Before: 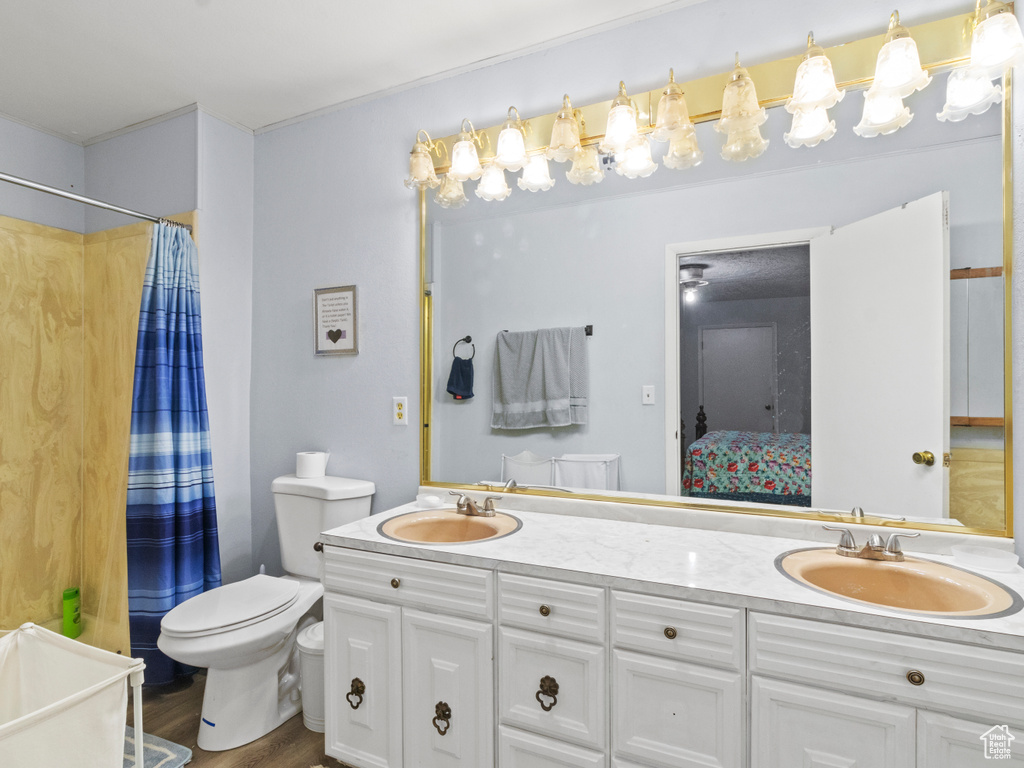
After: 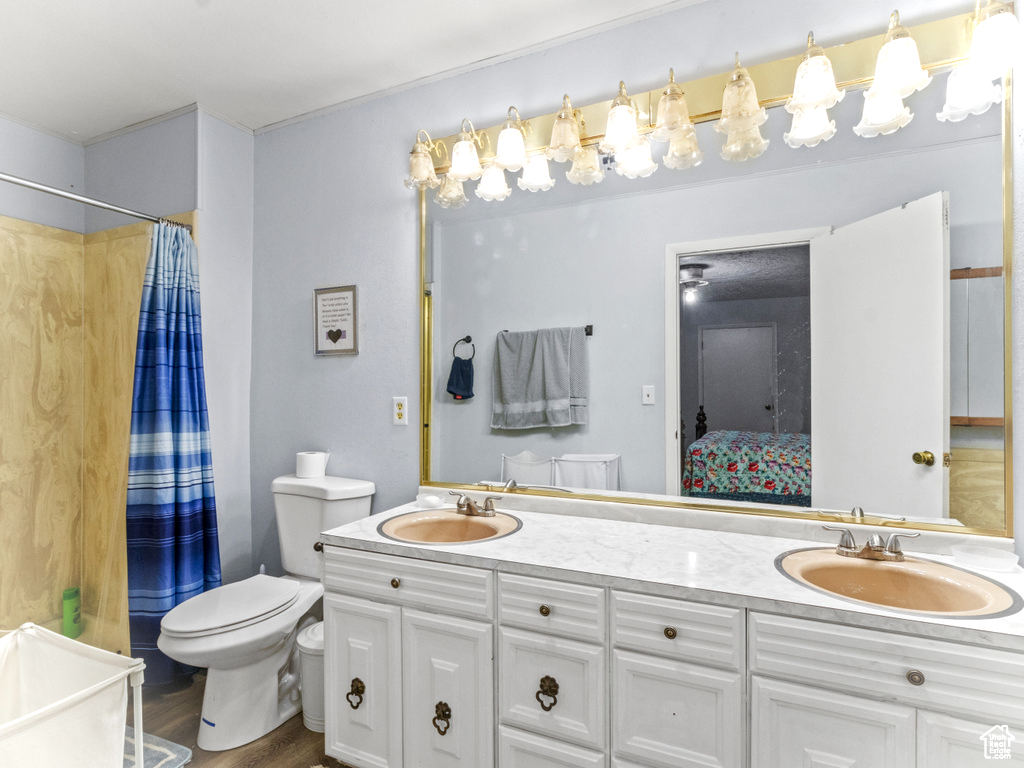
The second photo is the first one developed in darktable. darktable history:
vignetting: brightness 0.304, saturation -0.001, dithering 8-bit output
color balance rgb: perceptual saturation grading › global saturation -0.091%, perceptual saturation grading › highlights -14.994%, perceptual saturation grading › shadows 24.538%
local contrast: detail 130%
